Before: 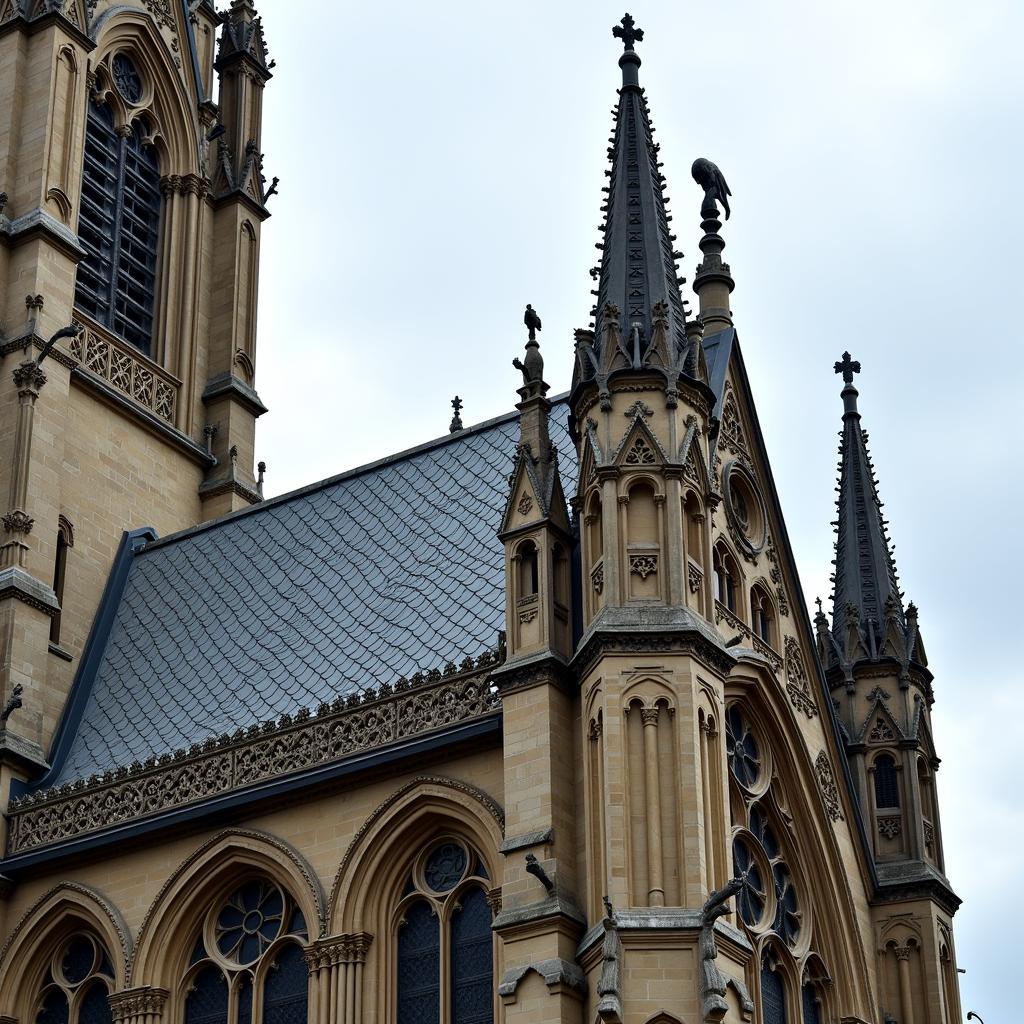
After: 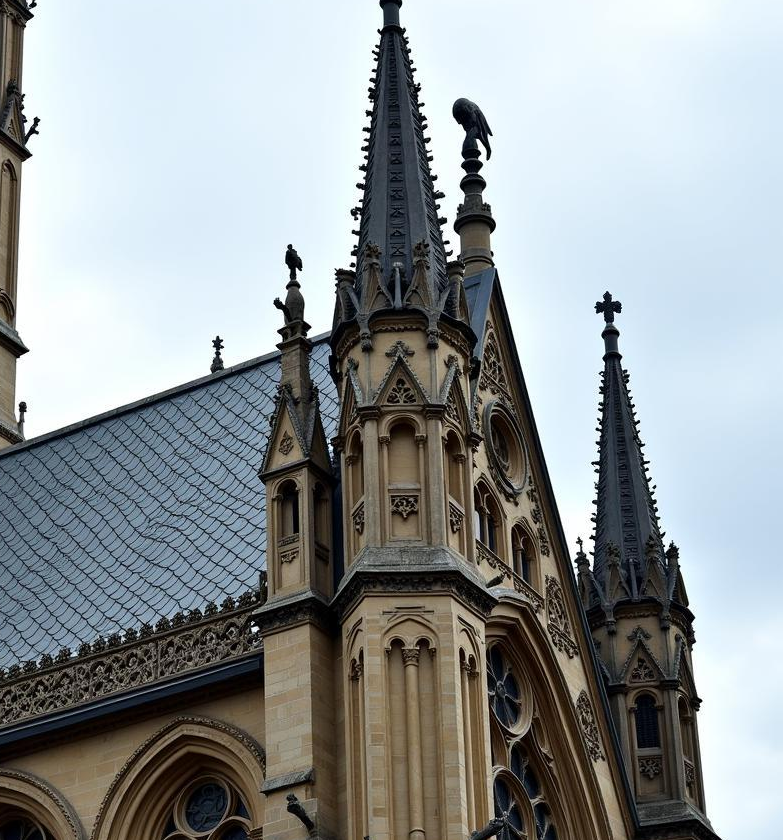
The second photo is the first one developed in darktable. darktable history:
crop: left 23.365%, top 5.899%, bottom 11.781%
